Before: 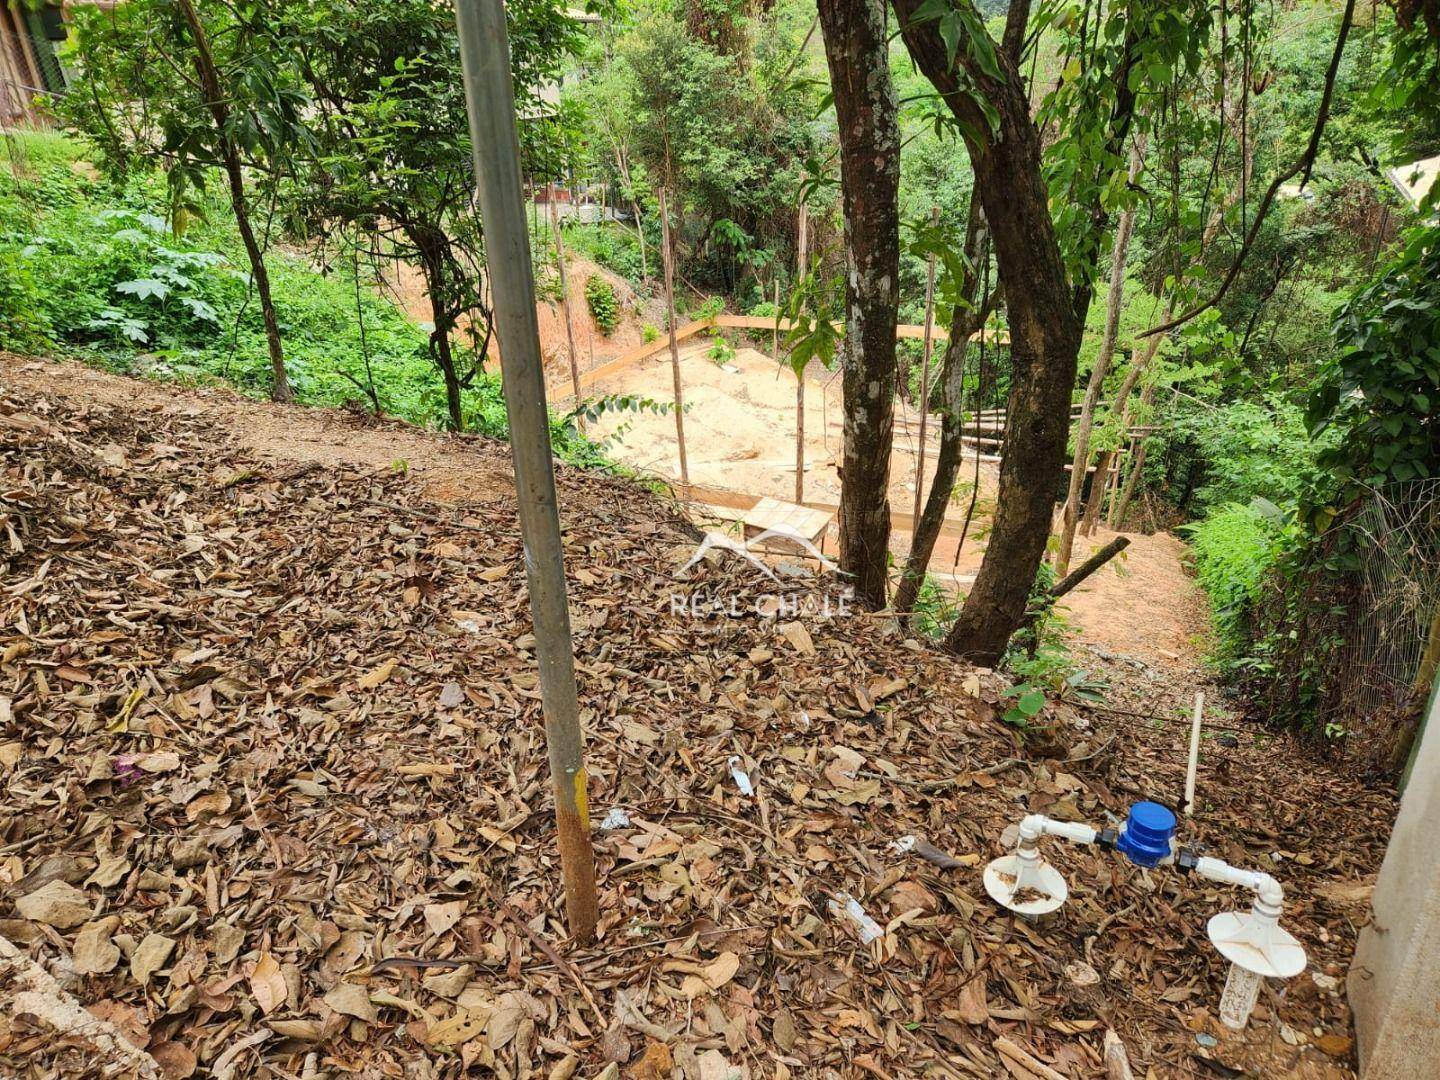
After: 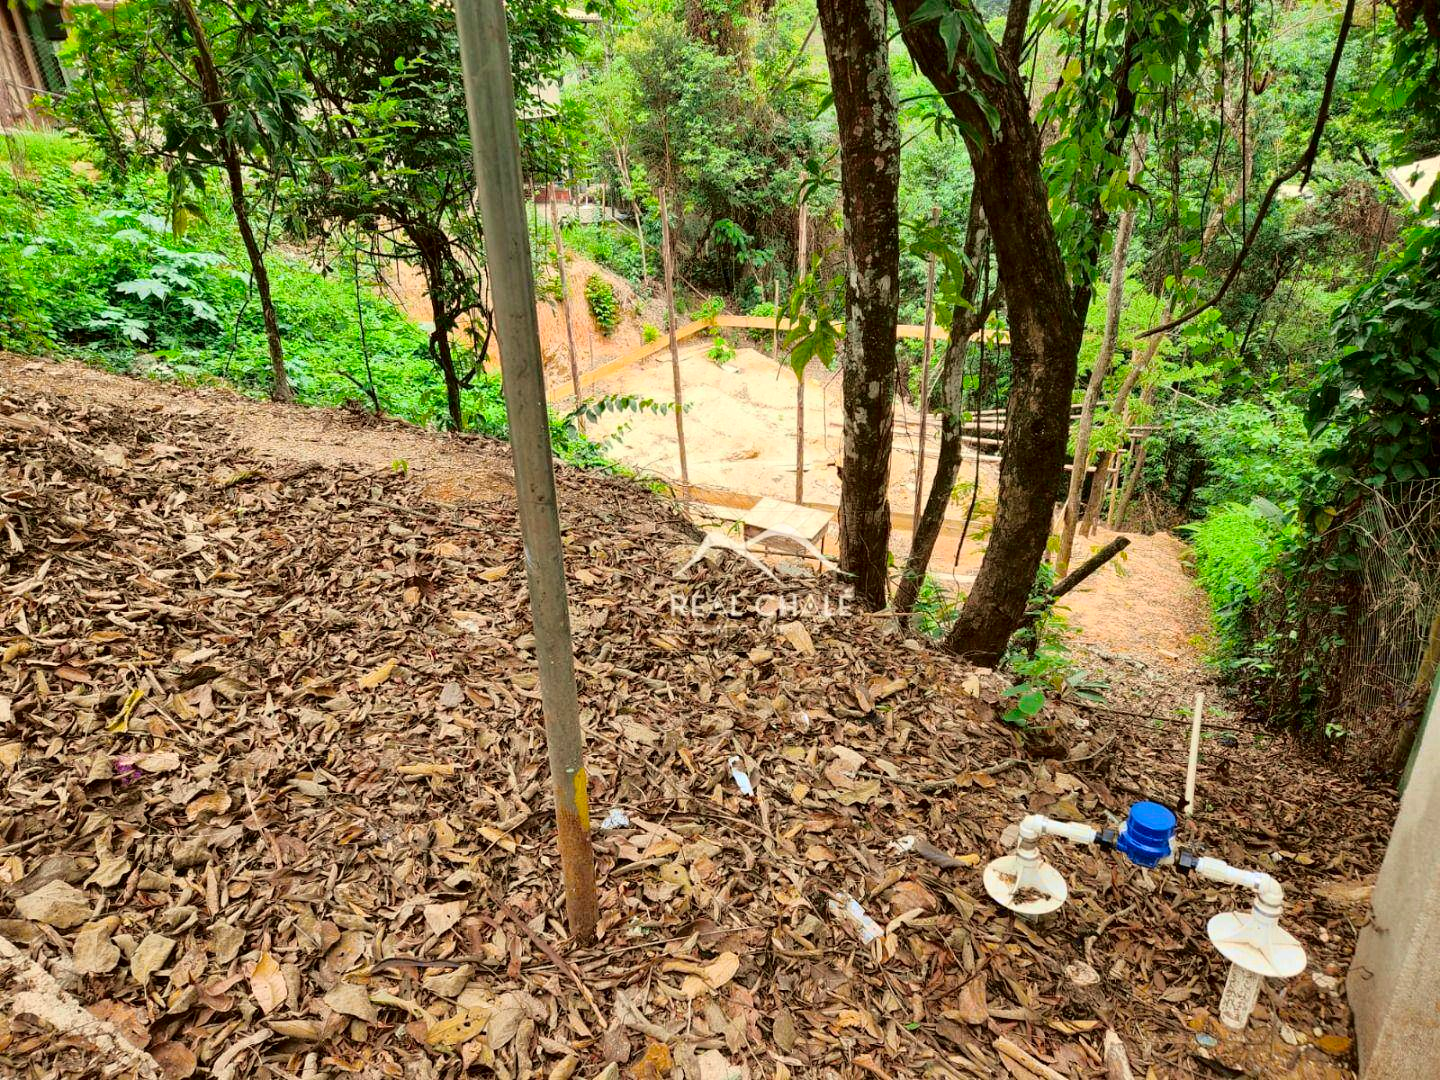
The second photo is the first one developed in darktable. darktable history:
tone curve: curves: ch0 [(0.024, 0) (0.075, 0.034) (0.145, 0.098) (0.257, 0.259) (0.408, 0.45) (0.611, 0.64) (0.81, 0.857) (1, 1)]; ch1 [(0, 0) (0.287, 0.198) (0.501, 0.506) (0.56, 0.57) (0.712, 0.777) (0.976, 0.992)]; ch2 [(0, 0) (0.5, 0.5) (0.523, 0.552) (0.59, 0.603) (0.681, 0.754) (1, 1)], color space Lab, independent channels, preserve colors none
